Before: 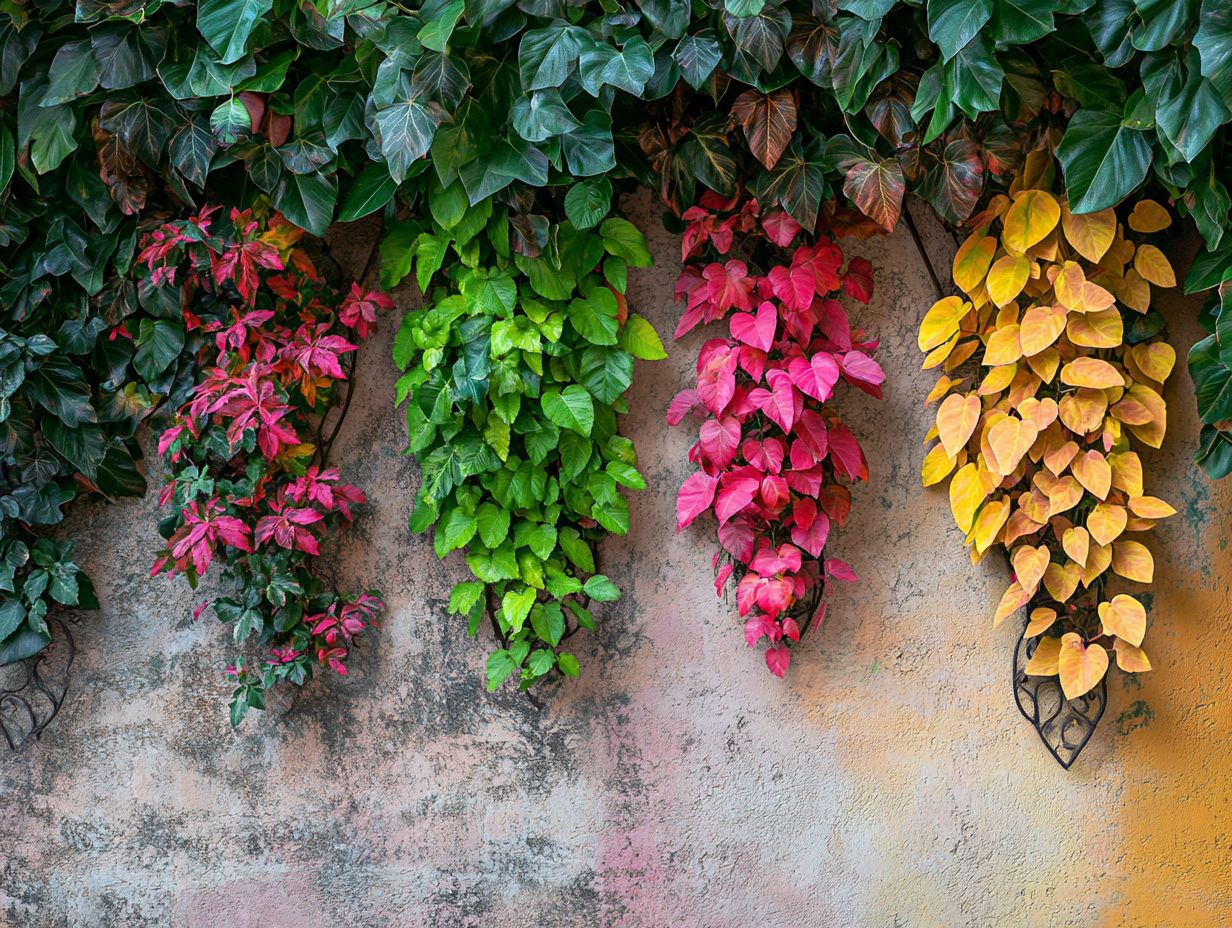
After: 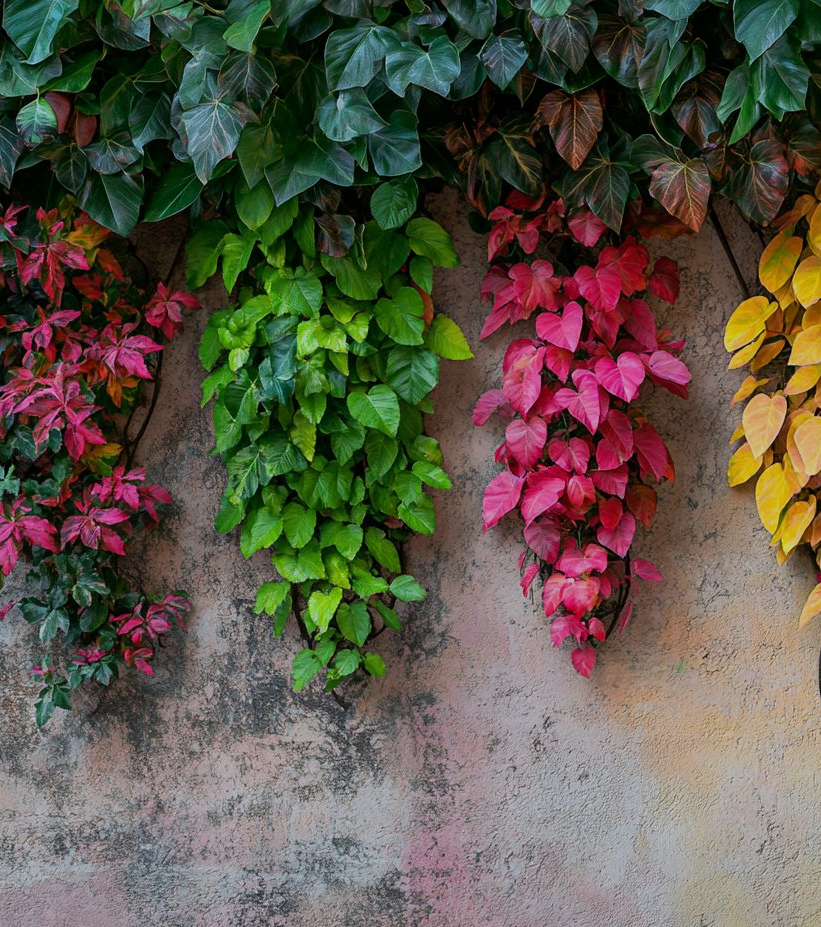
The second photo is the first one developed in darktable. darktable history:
exposure: exposure -0.582 EV, compensate highlight preservation false
crop and rotate: left 15.754%, right 17.579%
